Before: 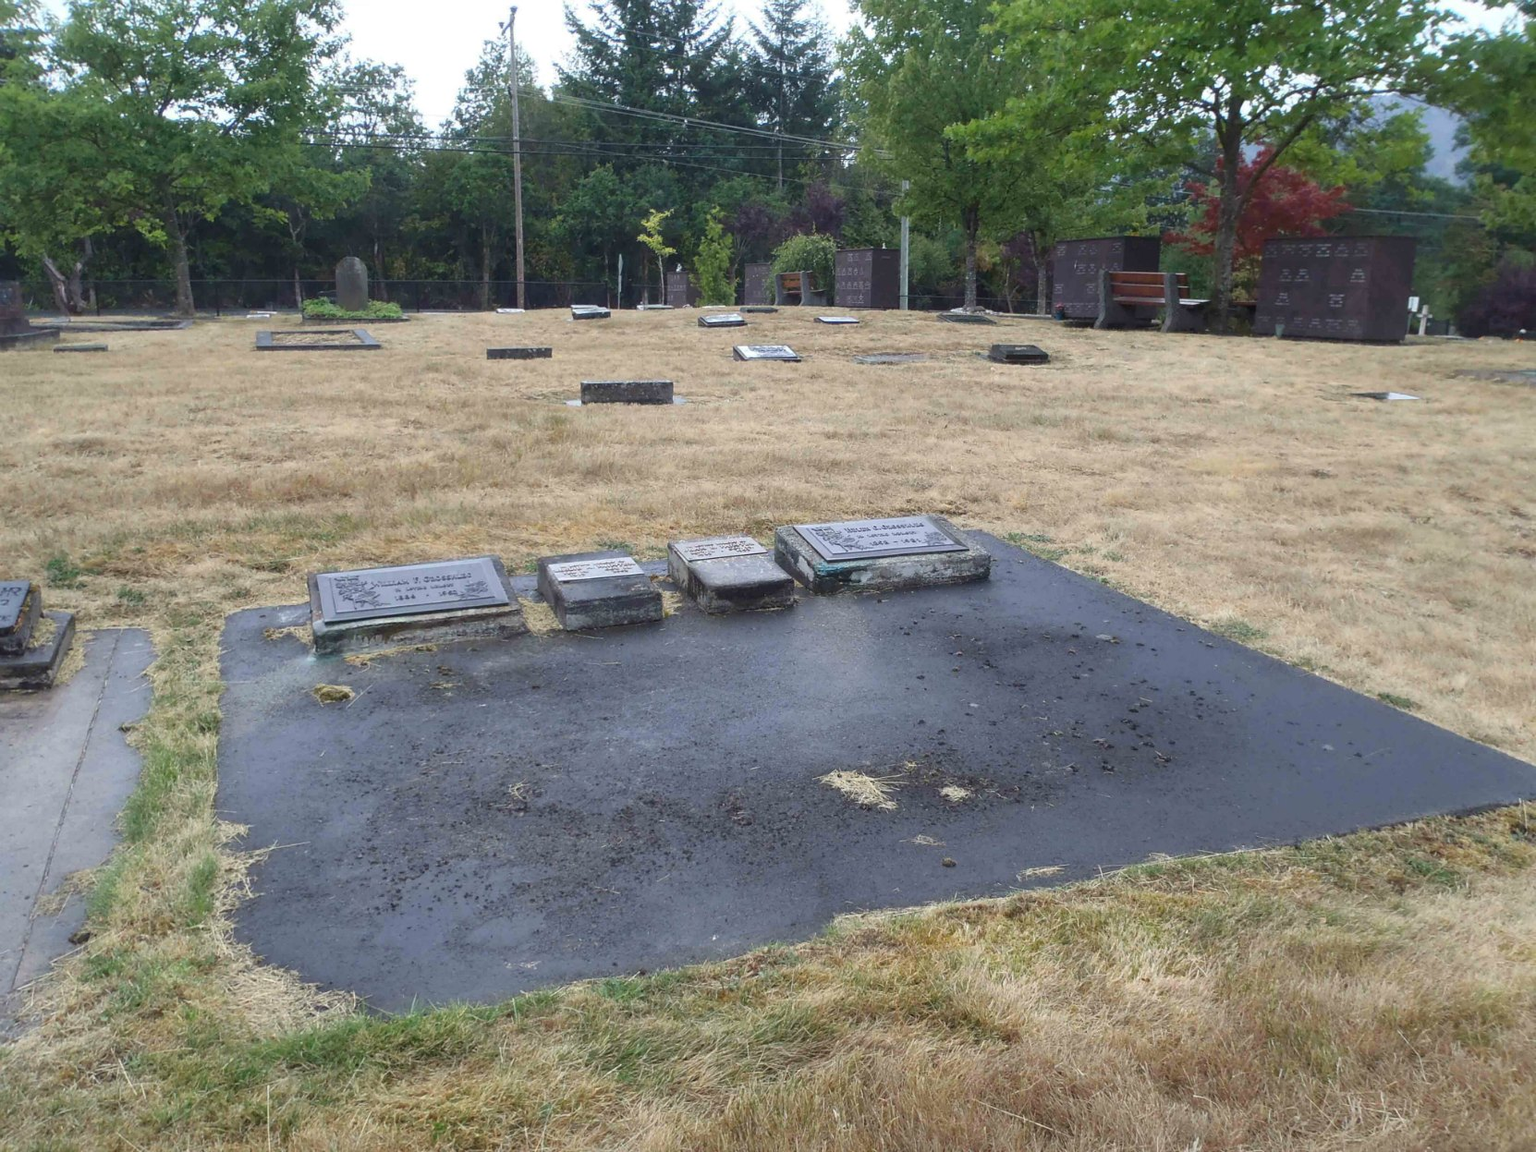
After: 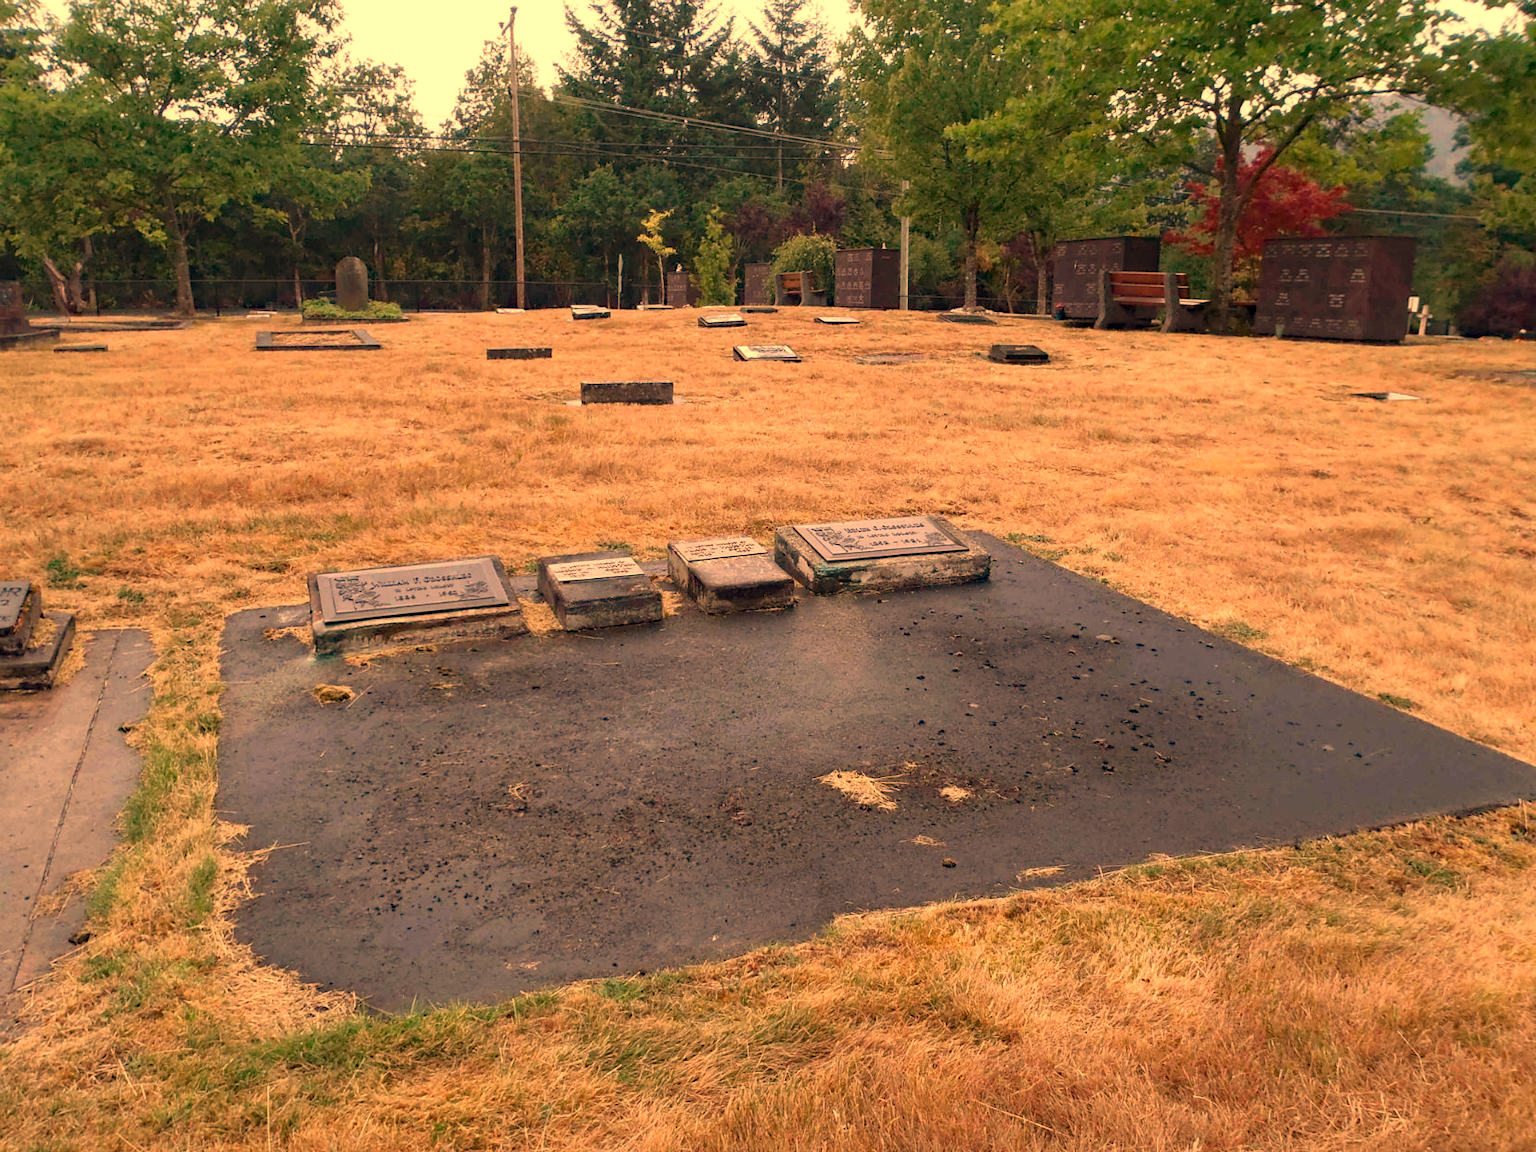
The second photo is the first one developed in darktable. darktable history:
exposure: black level correction 0.002, exposure -0.1 EV, compensate highlight preservation false
haze removal: strength 0.42, compatibility mode true, adaptive false
white balance: red 1.467, blue 0.684
